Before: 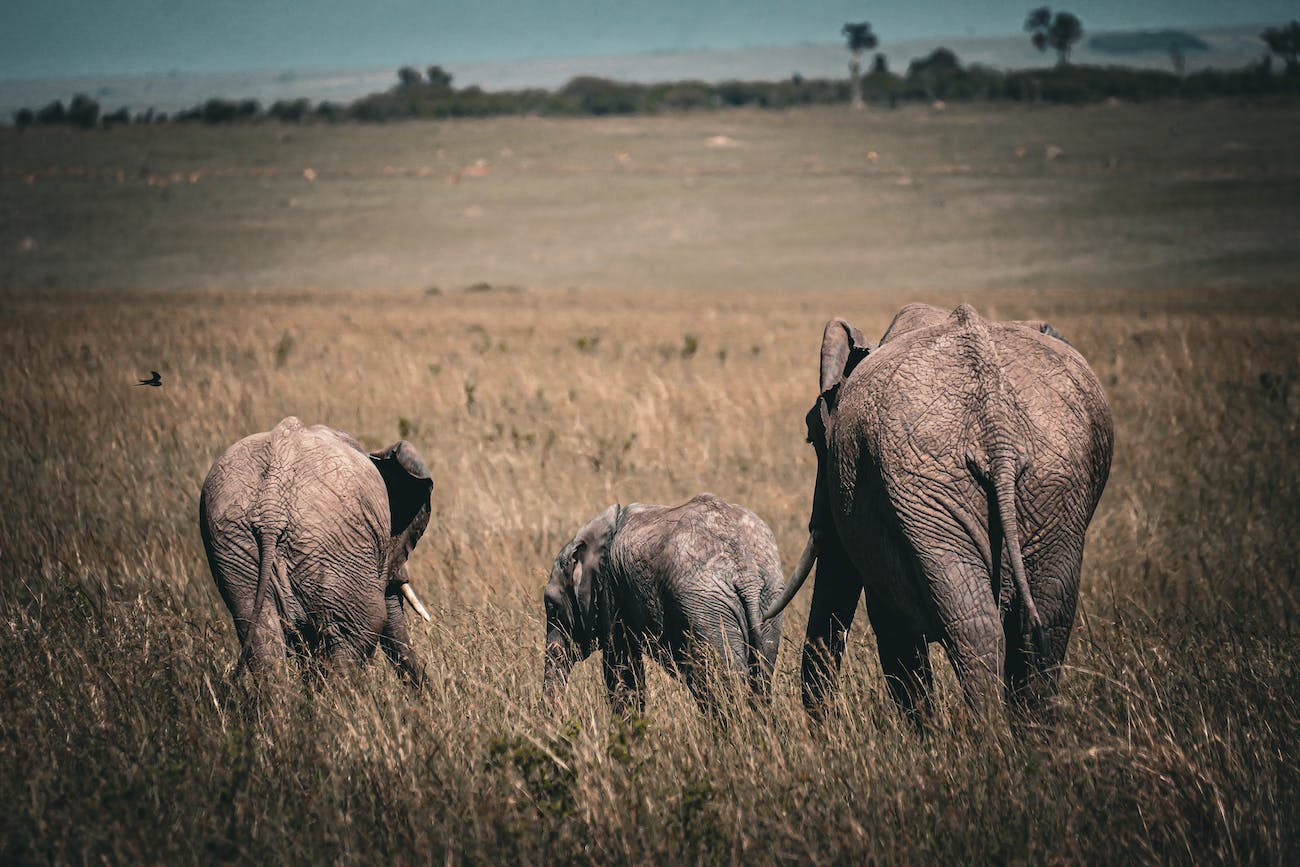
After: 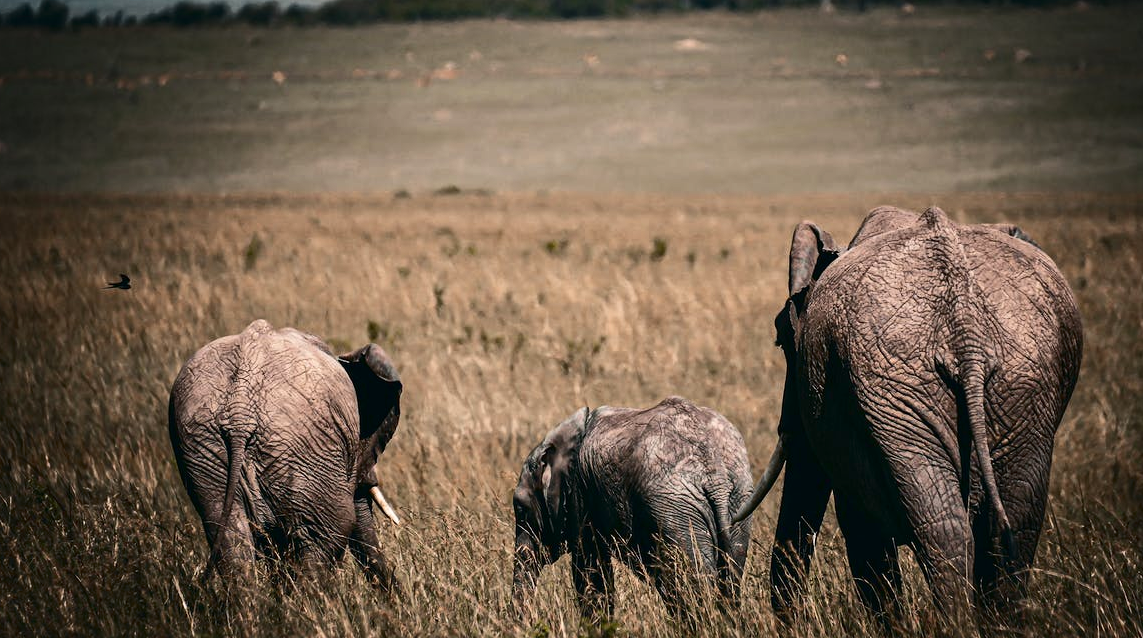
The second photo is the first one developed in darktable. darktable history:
crop and rotate: left 2.425%, top 11.305%, right 9.6%, bottom 15.08%
contrast brightness saturation: contrast 0.2, brightness -0.11, saturation 0.1
